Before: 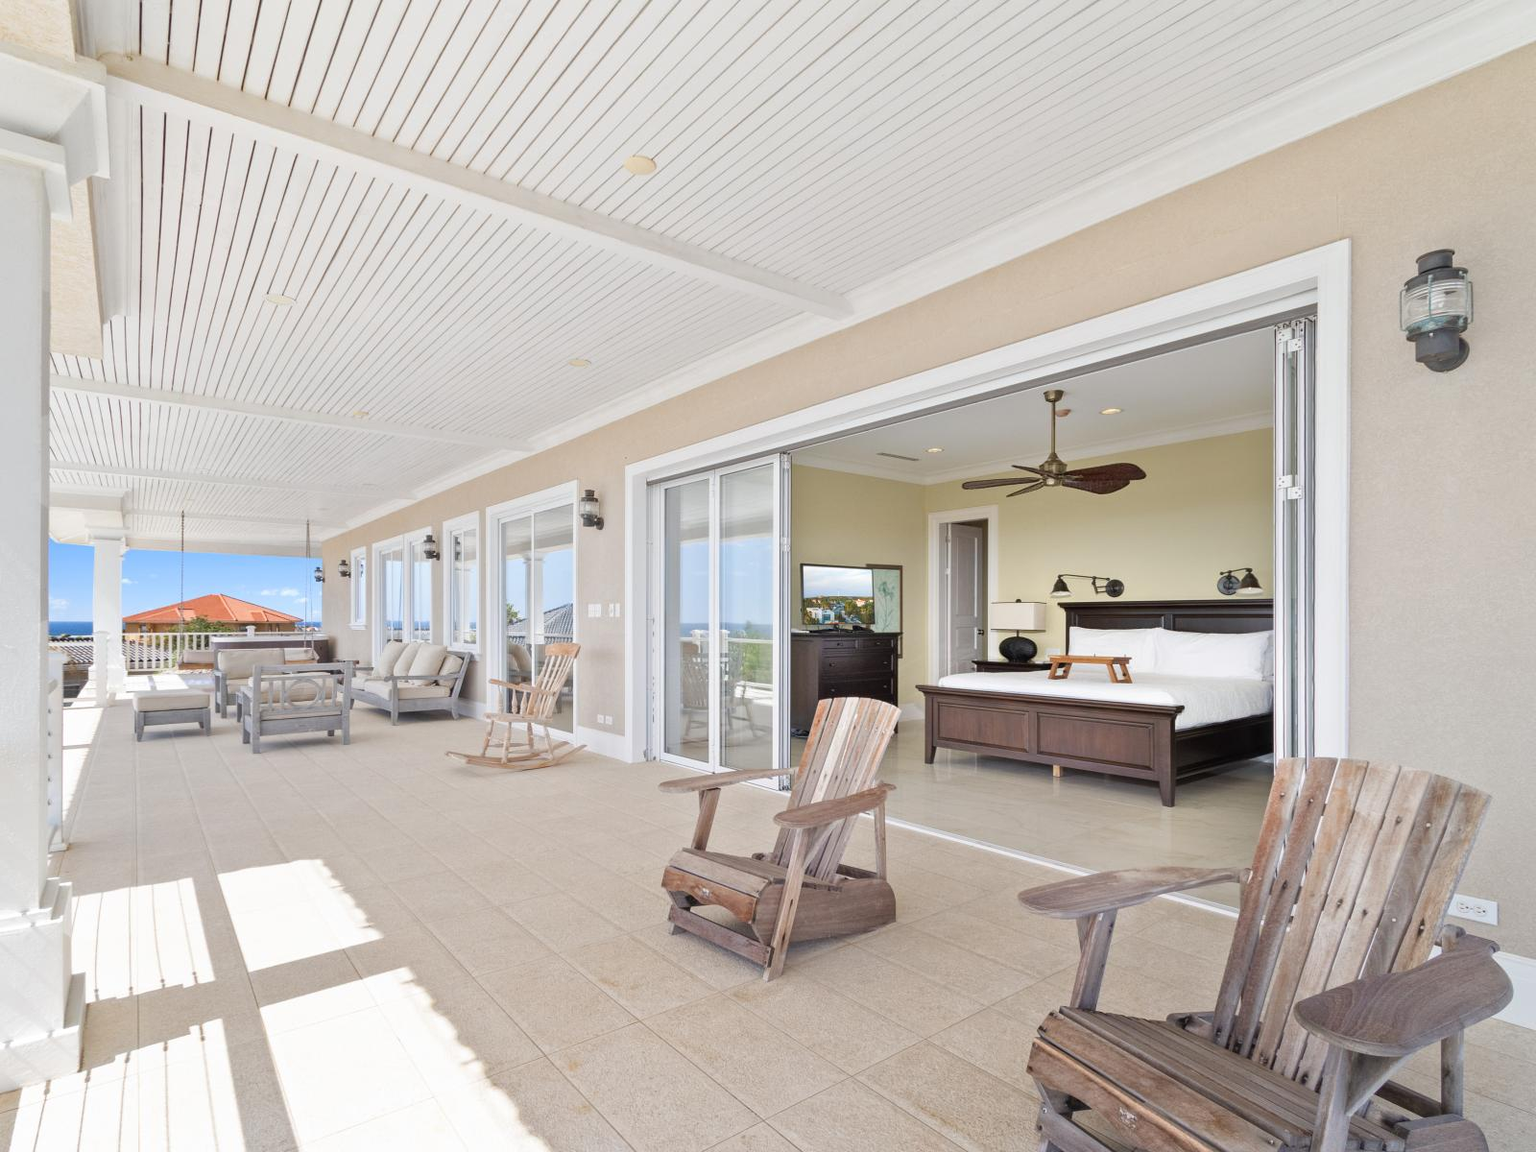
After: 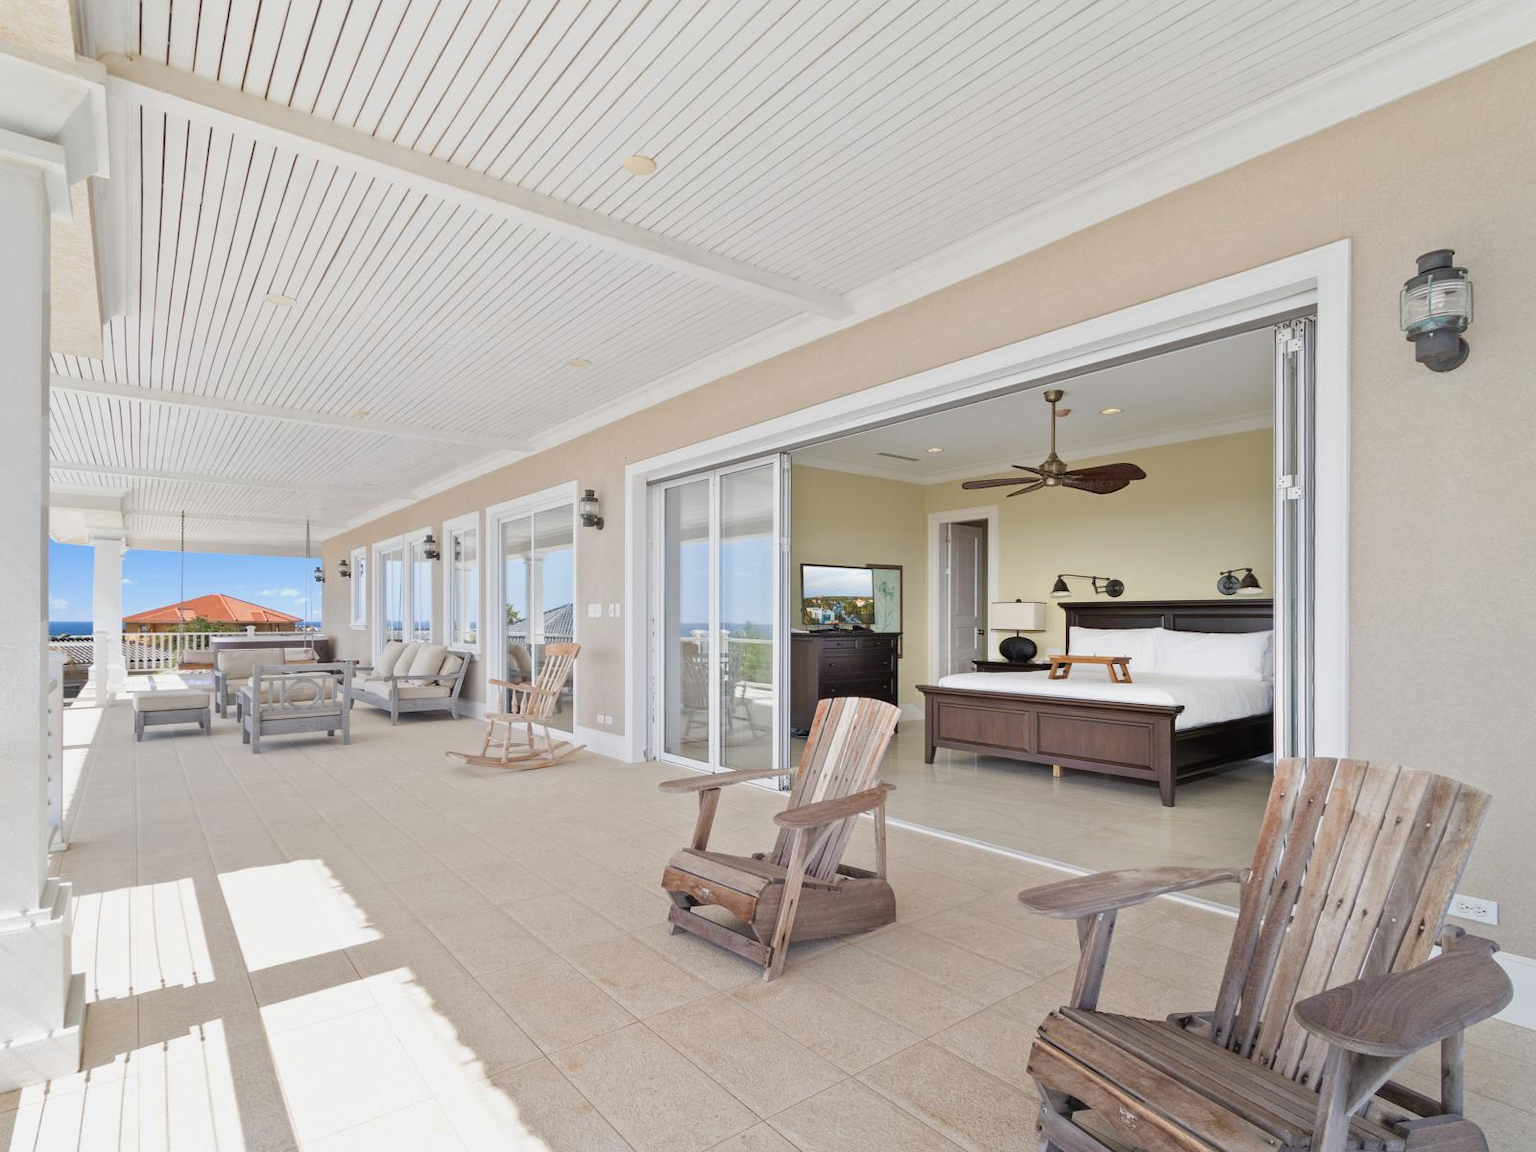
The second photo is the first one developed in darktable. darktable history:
exposure: exposure -0.154 EV, compensate highlight preservation false
